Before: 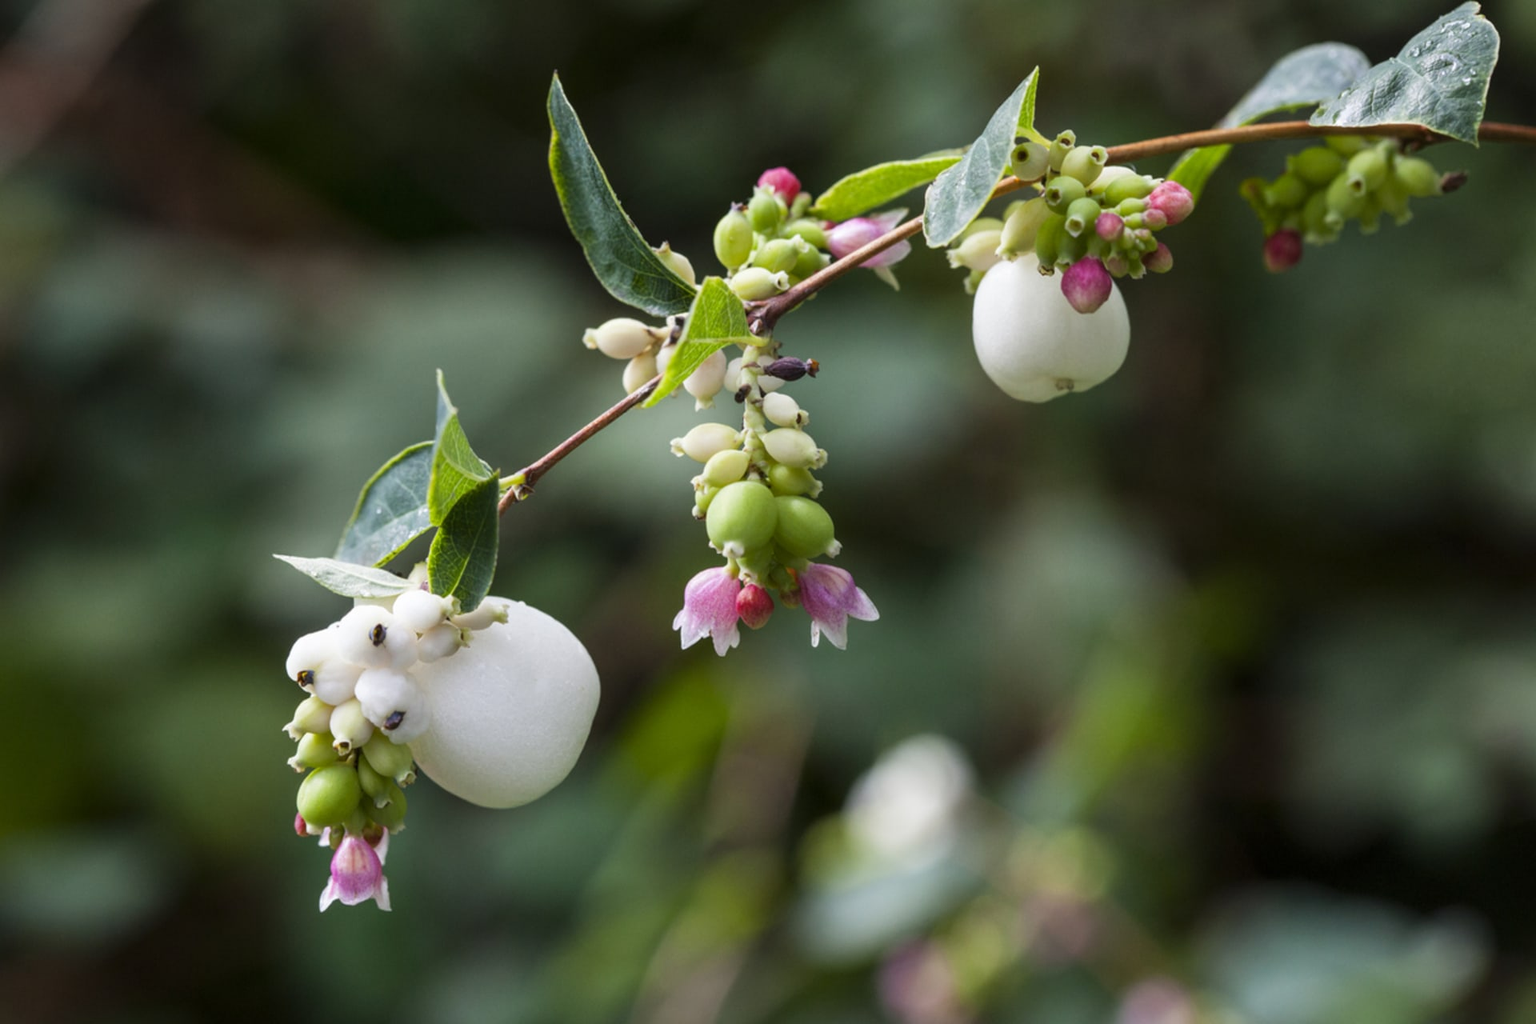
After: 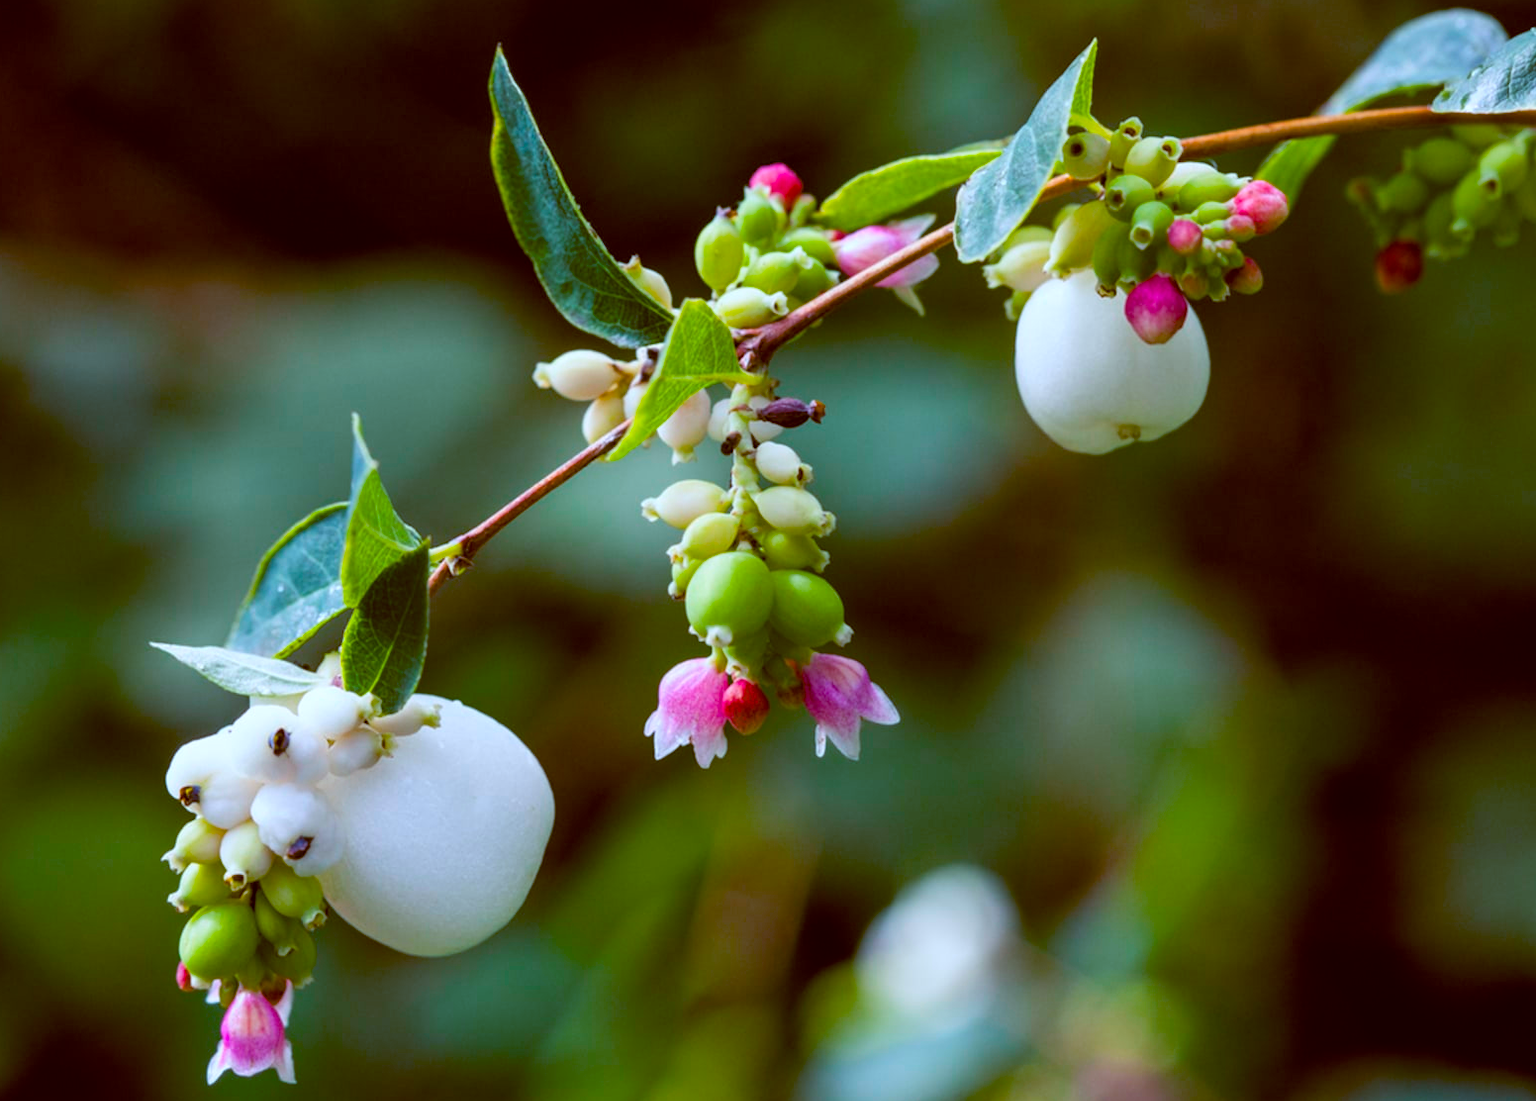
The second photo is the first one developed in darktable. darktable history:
white balance: red 0.967, blue 1.049
crop: left 9.929%, top 3.475%, right 9.188%, bottom 9.529%
color balance rgb: linear chroma grading › global chroma 15%, perceptual saturation grading › global saturation 30%
color balance: lift [1, 1.015, 1.004, 0.985], gamma [1, 0.958, 0.971, 1.042], gain [1, 0.956, 0.977, 1.044]
